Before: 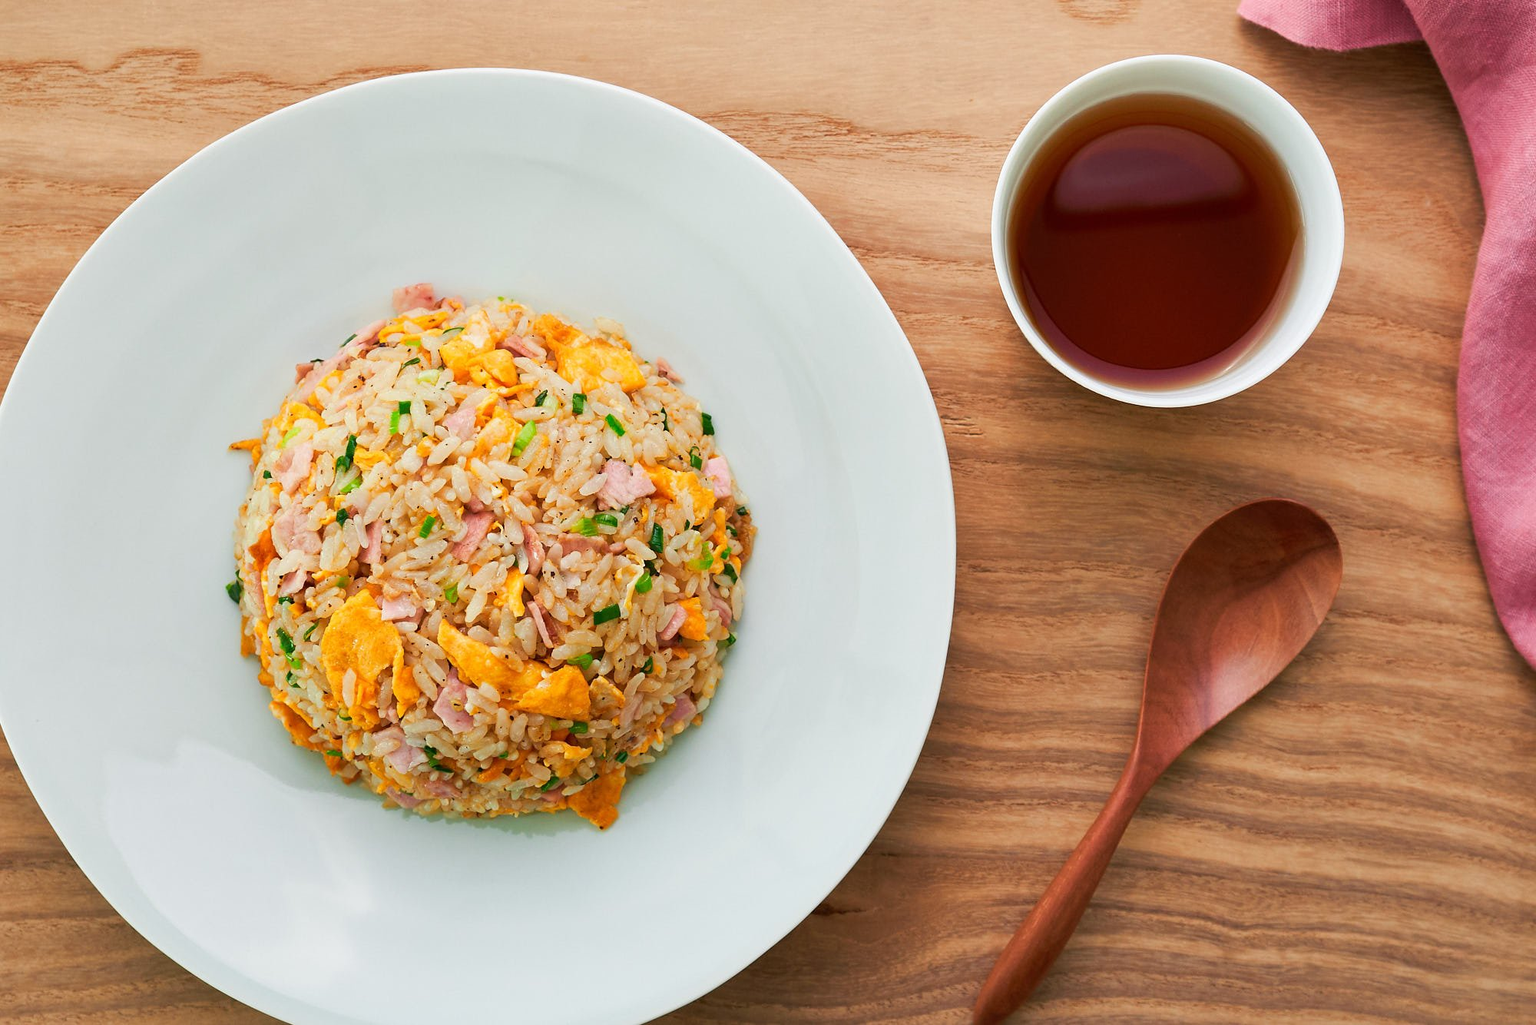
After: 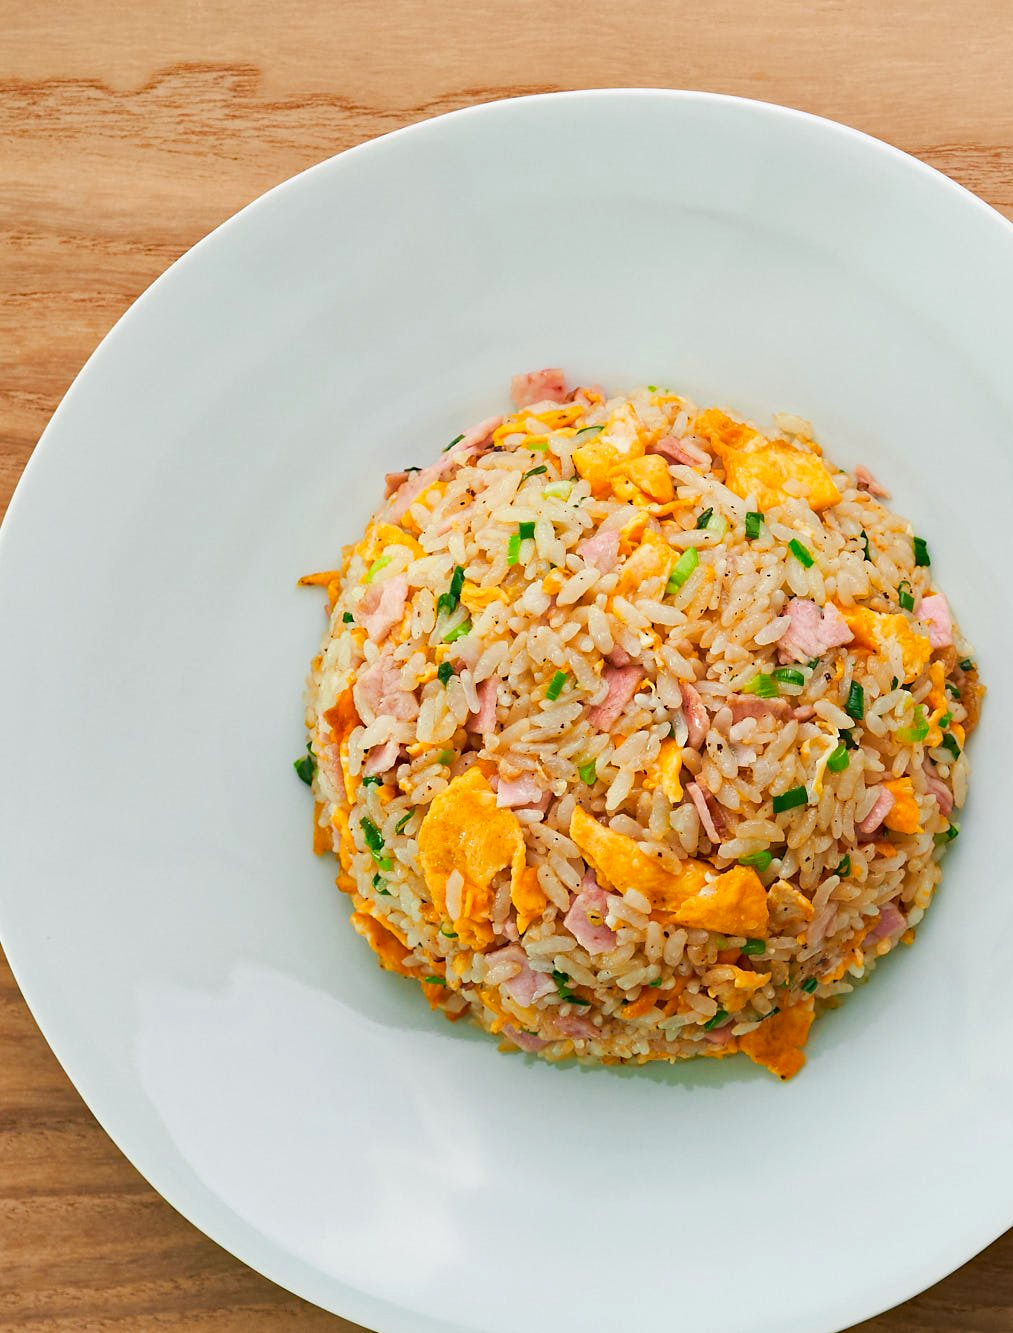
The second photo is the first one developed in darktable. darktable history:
crop and rotate: left 0.034%, top 0%, right 49.289%
haze removal: strength 0.288, distance 0.256, adaptive false
